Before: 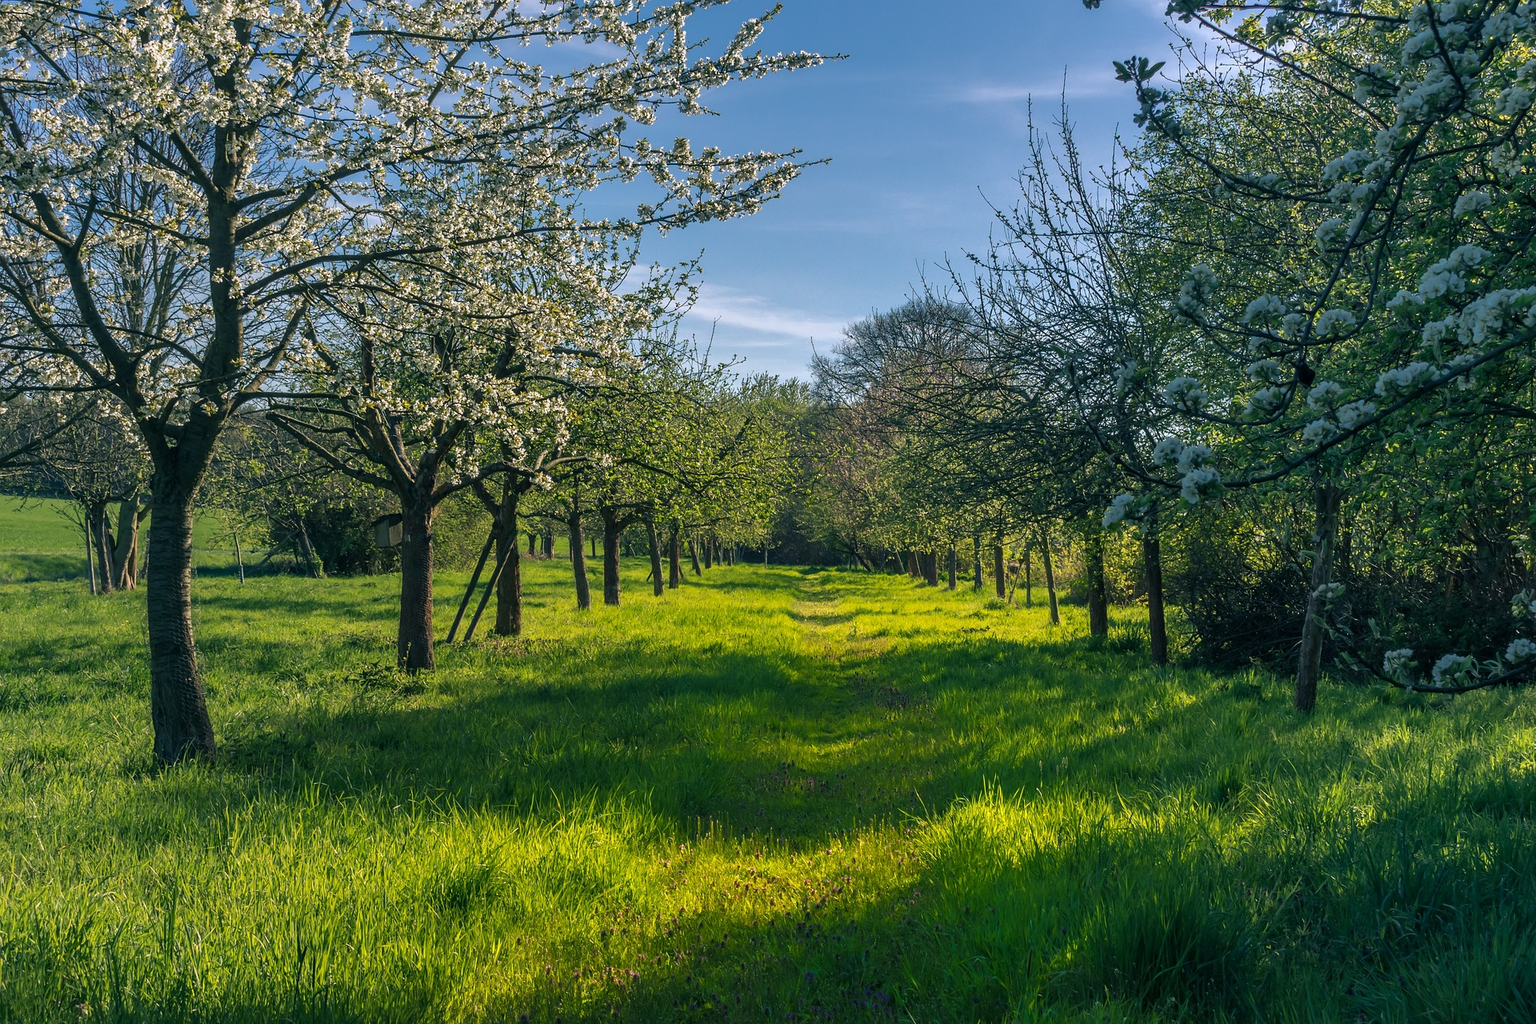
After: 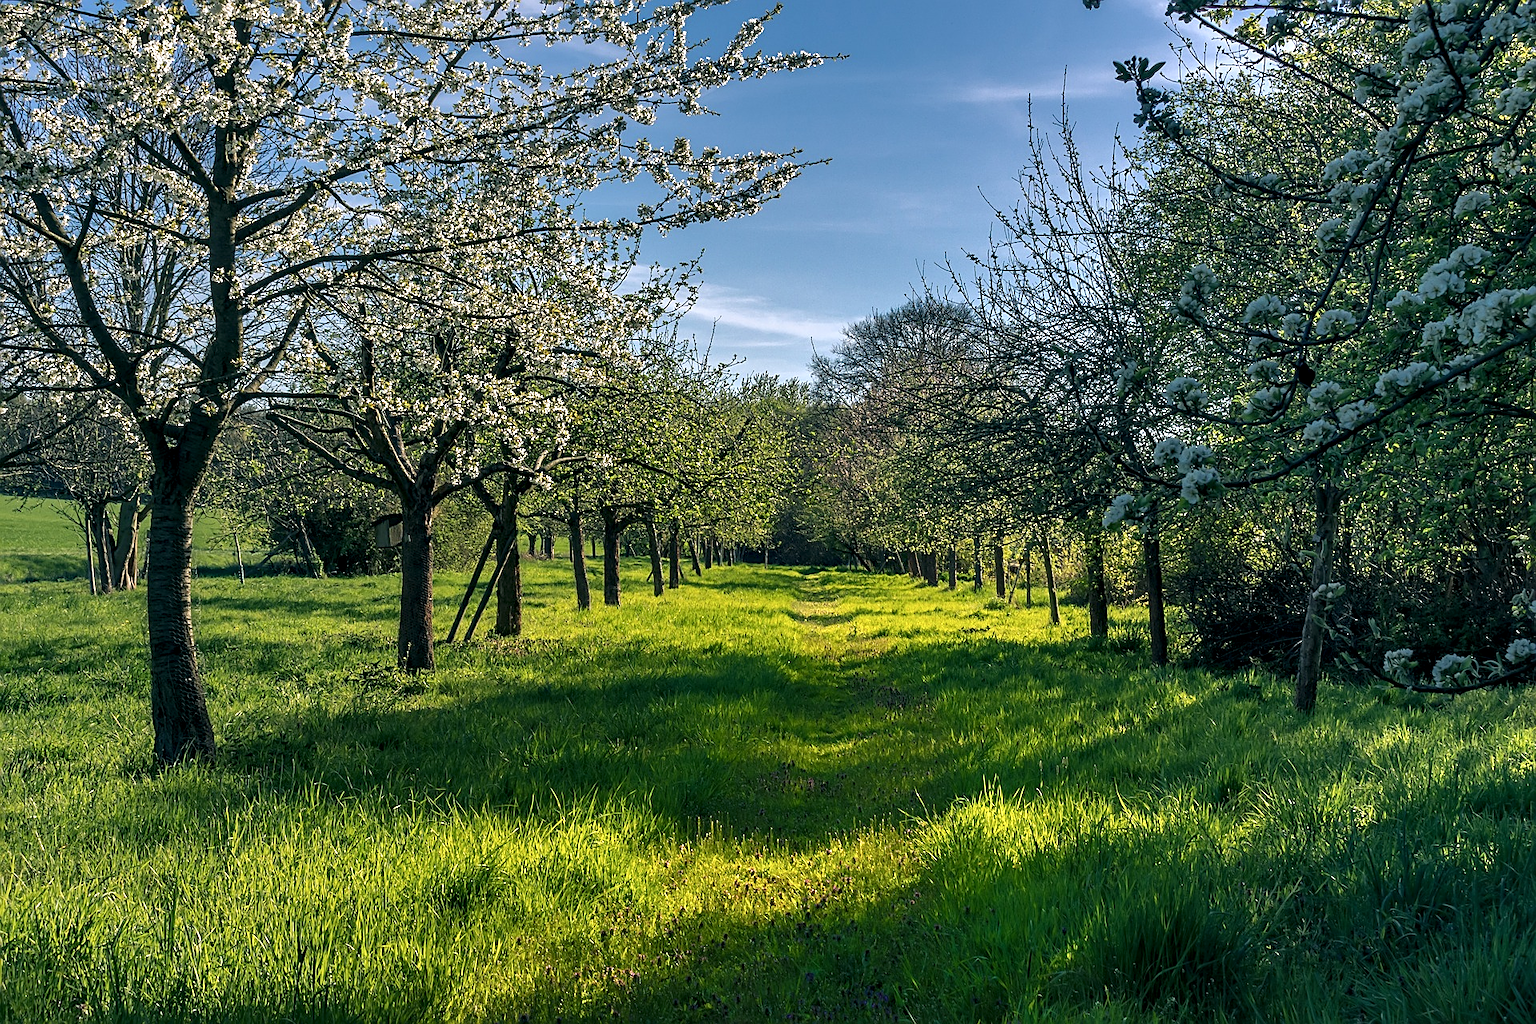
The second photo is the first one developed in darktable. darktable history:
contrast equalizer: y [[0.535, 0.543, 0.548, 0.548, 0.542, 0.532], [0.5 ×6], [0.5 ×6], [0 ×6], [0 ×6]]
sharpen: on, module defaults
